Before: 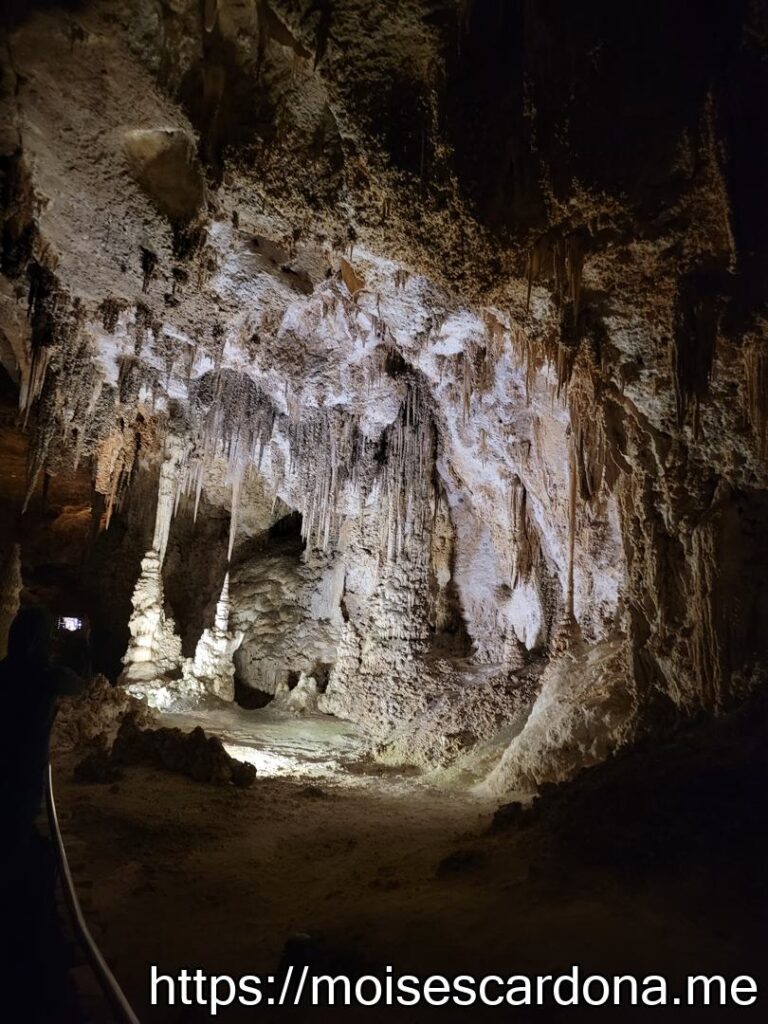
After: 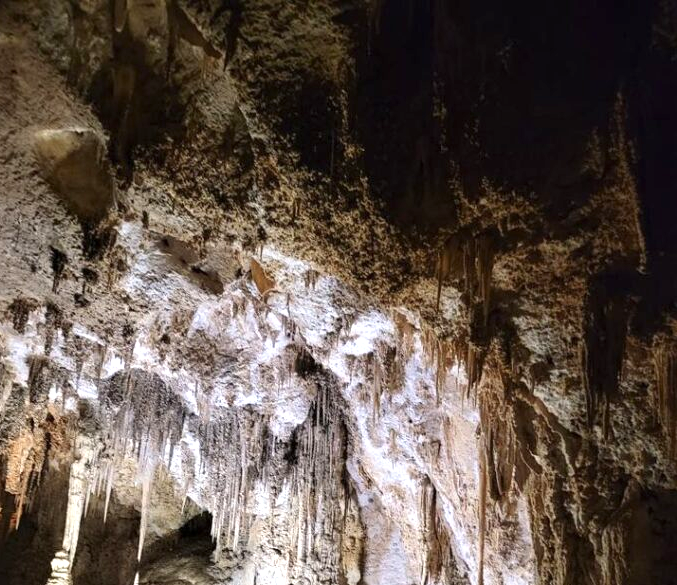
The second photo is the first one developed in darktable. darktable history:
crop and rotate: left 11.812%, bottom 42.776%
exposure: exposure 0.77 EV, compensate highlight preservation false
